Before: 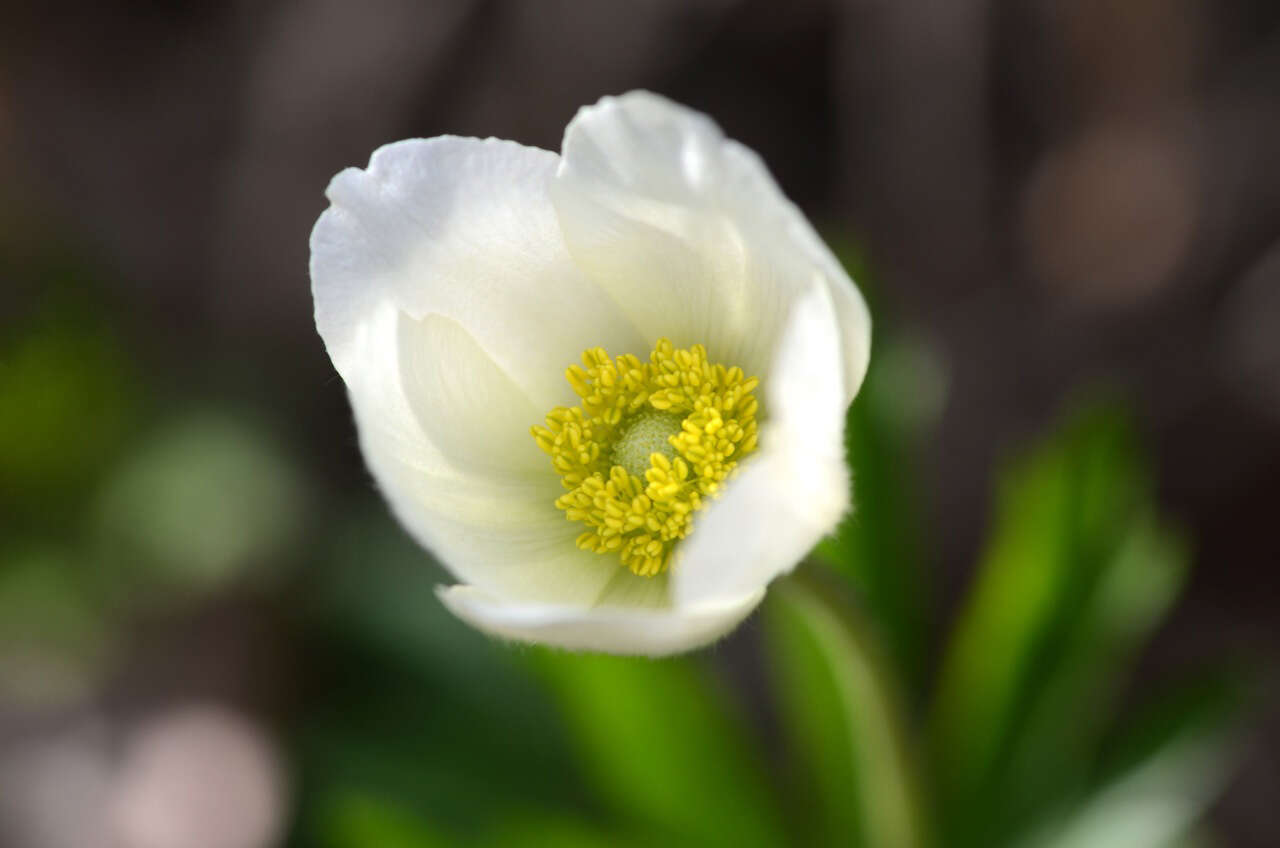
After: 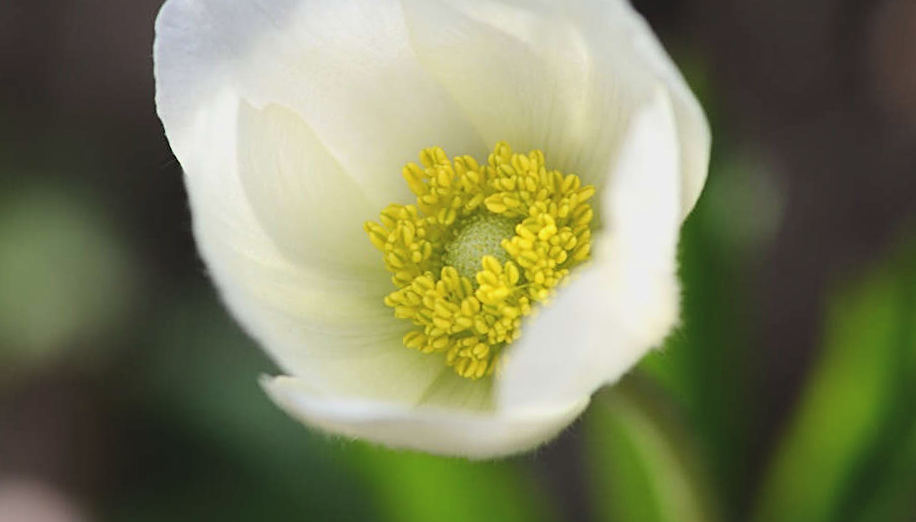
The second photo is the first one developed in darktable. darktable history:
crop and rotate: angle -3.44°, left 9.755%, top 20.985%, right 12.317%, bottom 11.915%
sharpen: on, module defaults
exposure: black level correction -0.009, exposure 0.069 EV, compensate highlight preservation false
filmic rgb: black relative exposure -11.38 EV, white relative exposure 3.24 EV, hardness 6.82, color science v6 (2022)
